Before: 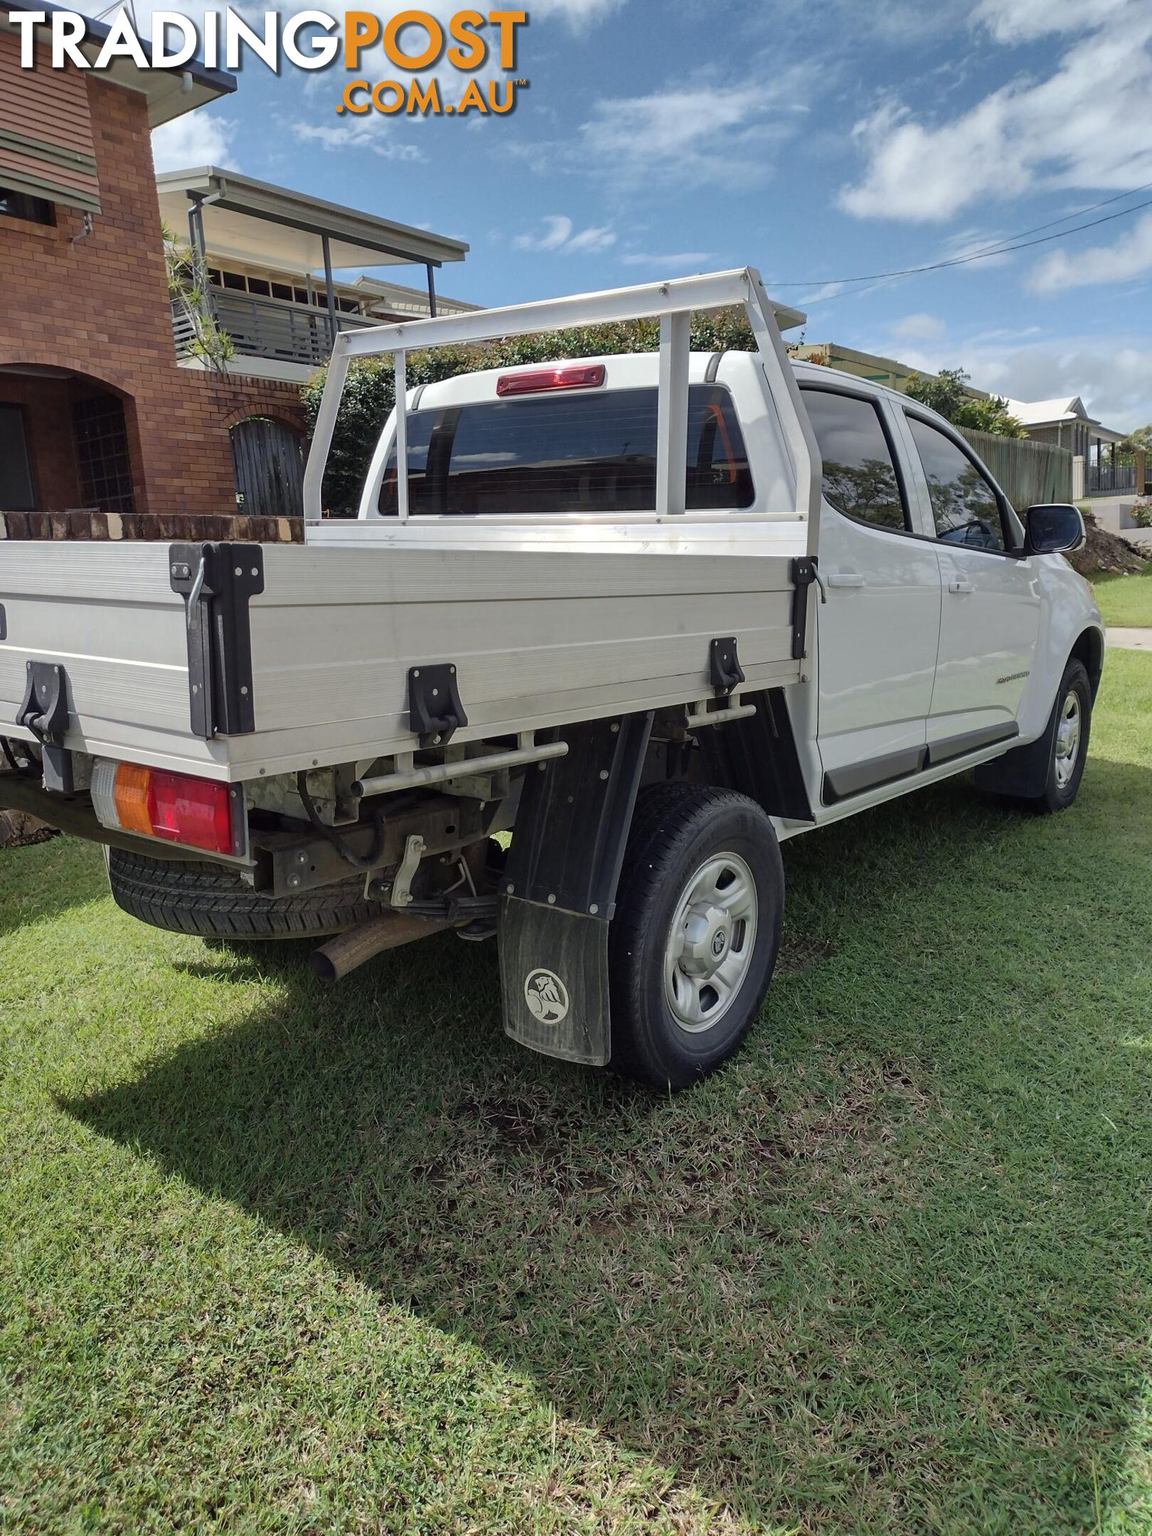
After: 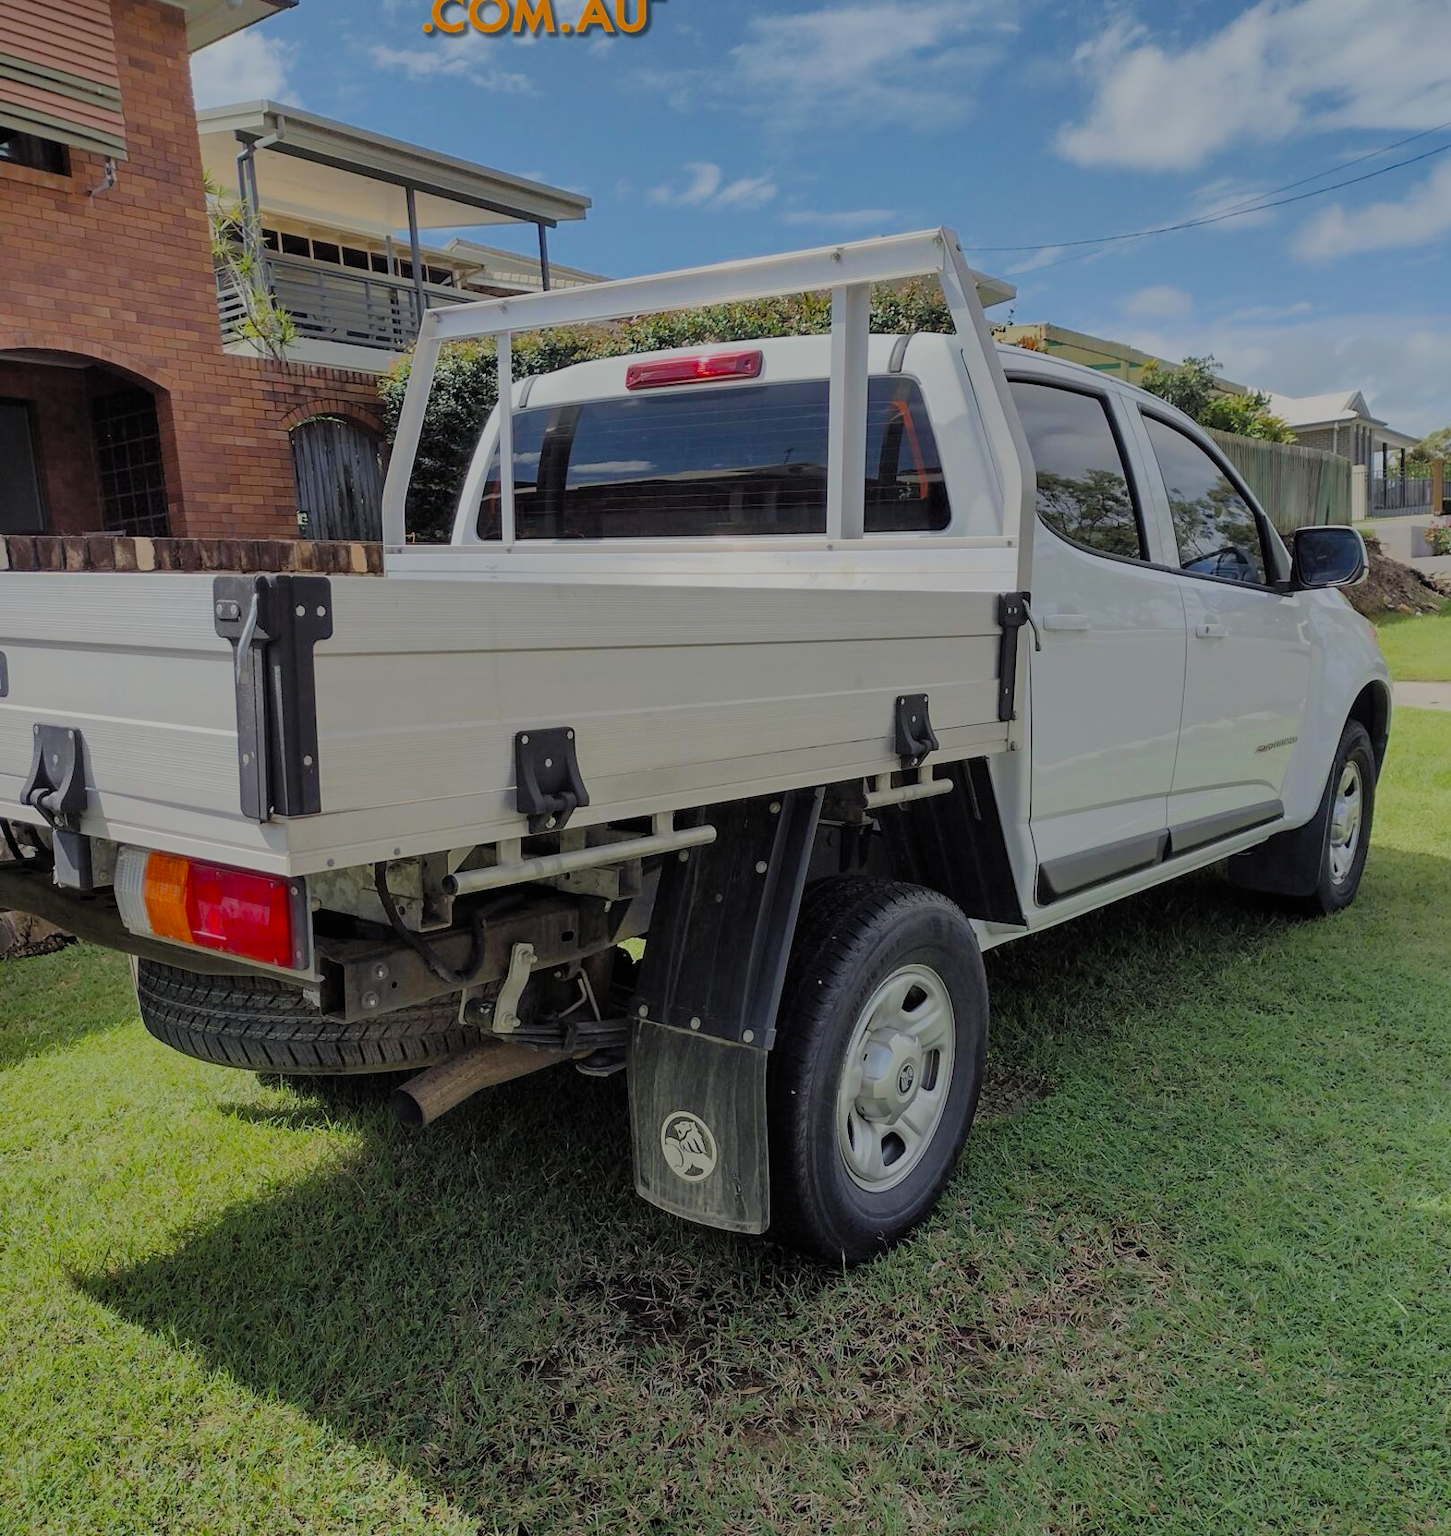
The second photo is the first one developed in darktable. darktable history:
filmic rgb: white relative exposure 8 EV, threshold 3 EV, hardness 2.44, latitude 10.07%, contrast 0.72, highlights saturation mix 10%, shadows ↔ highlights balance 1.38%, color science v4 (2020), enable highlight reconstruction true
crop and rotate: top 5.667%, bottom 14.937%
